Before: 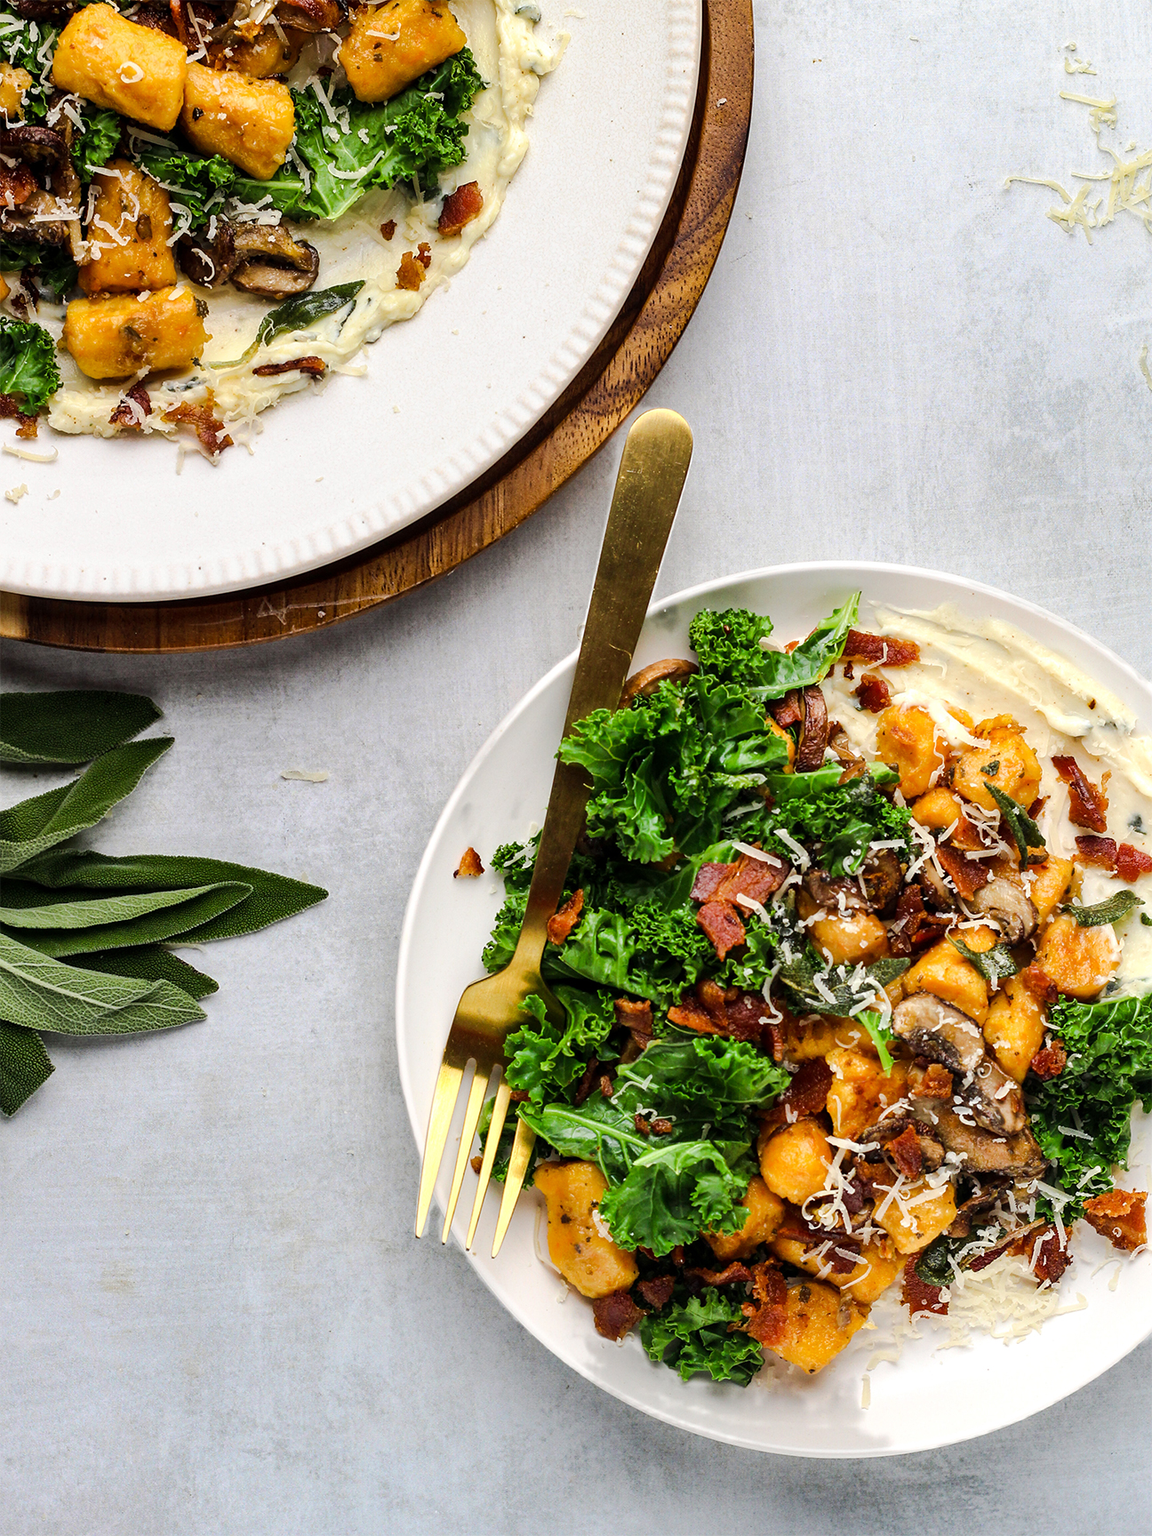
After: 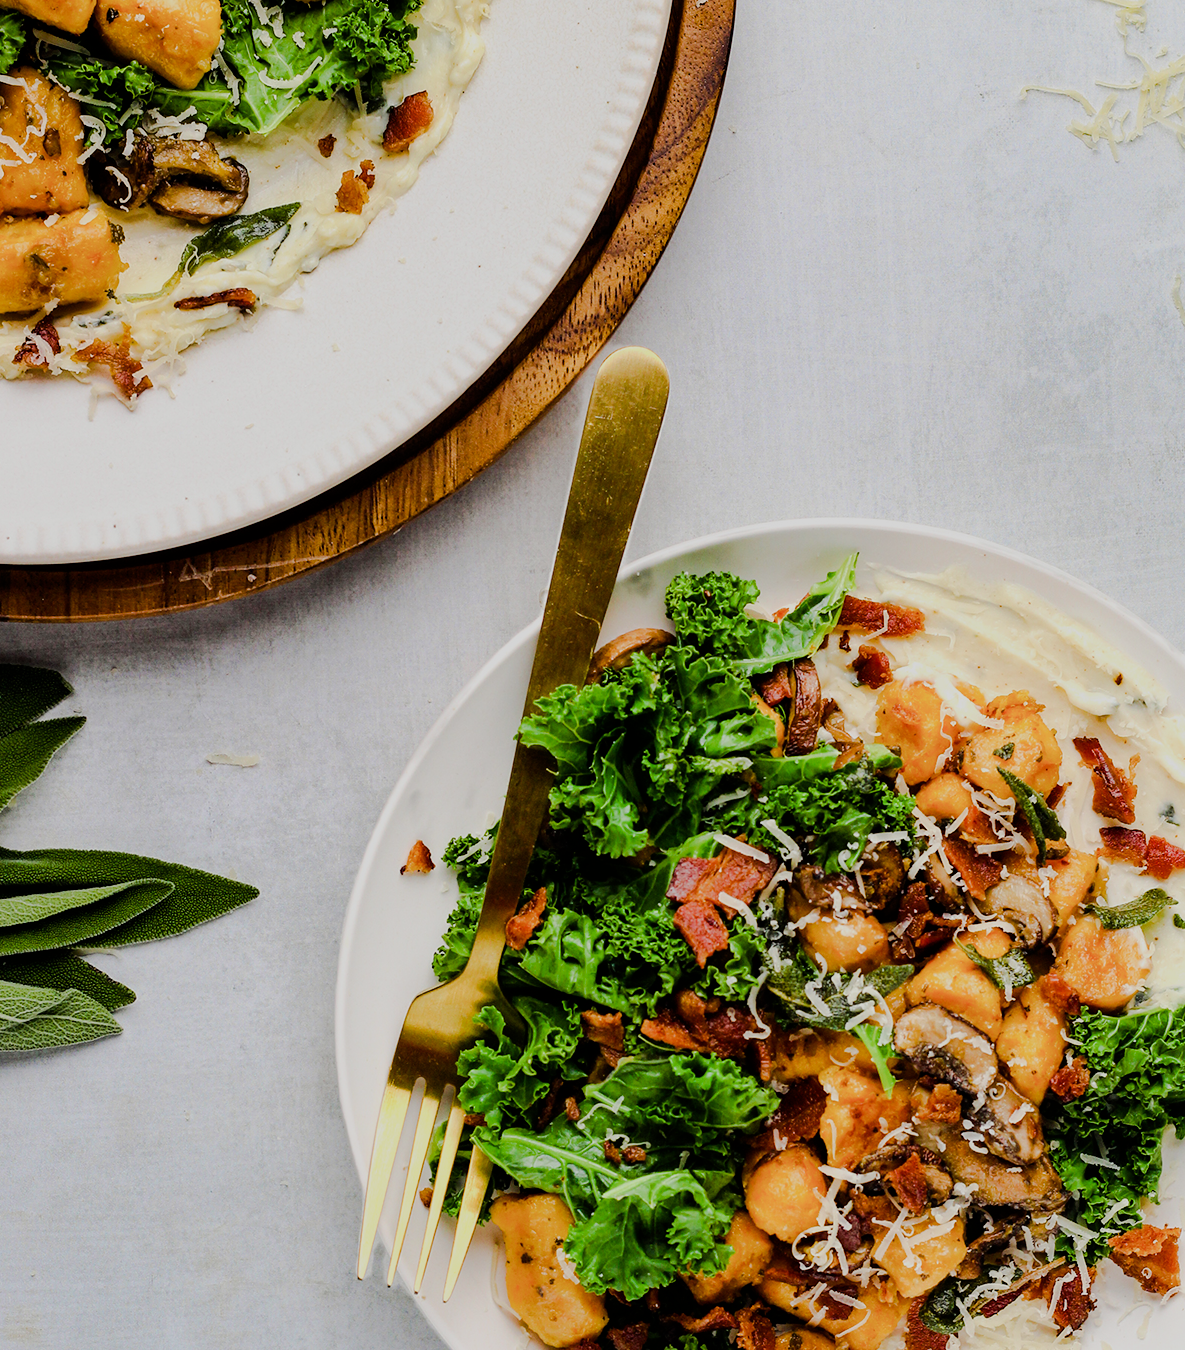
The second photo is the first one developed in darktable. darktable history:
filmic rgb: black relative exposure -7.65 EV, white relative exposure 4.56 EV, hardness 3.61
crop: left 8.525%, top 6.579%, bottom 15.285%
color balance rgb: shadows lift › hue 86.41°, power › luminance -3.691%, power › hue 140.16°, perceptual saturation grading › global saturation 0.8%, perceptual saturation grading › highlights -18.313%, perceptual saturation grading › mid-tones 6.62%, perceptual saturation grading › shadows 27.973%, perceptual brilliance grading › mid-tones 10.115%, perceptual brilliance grading › shadows 14.641%, global vibrance 20.47%
